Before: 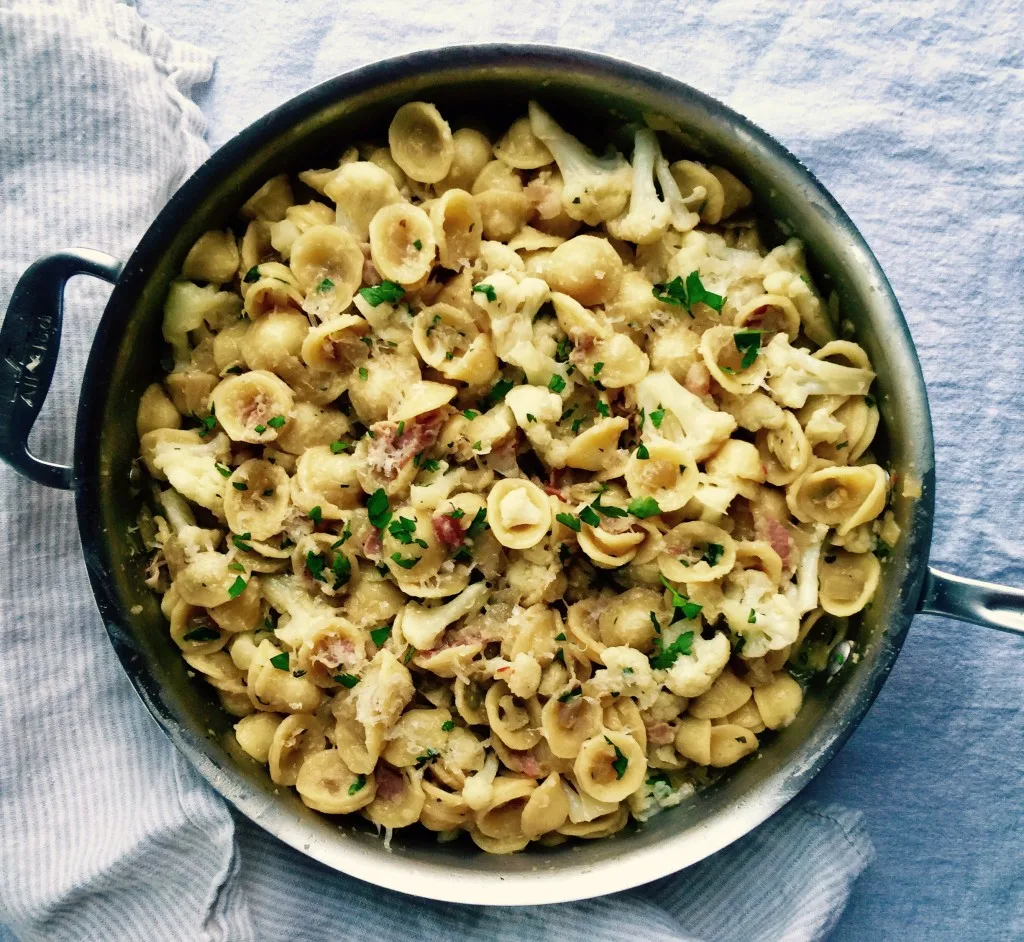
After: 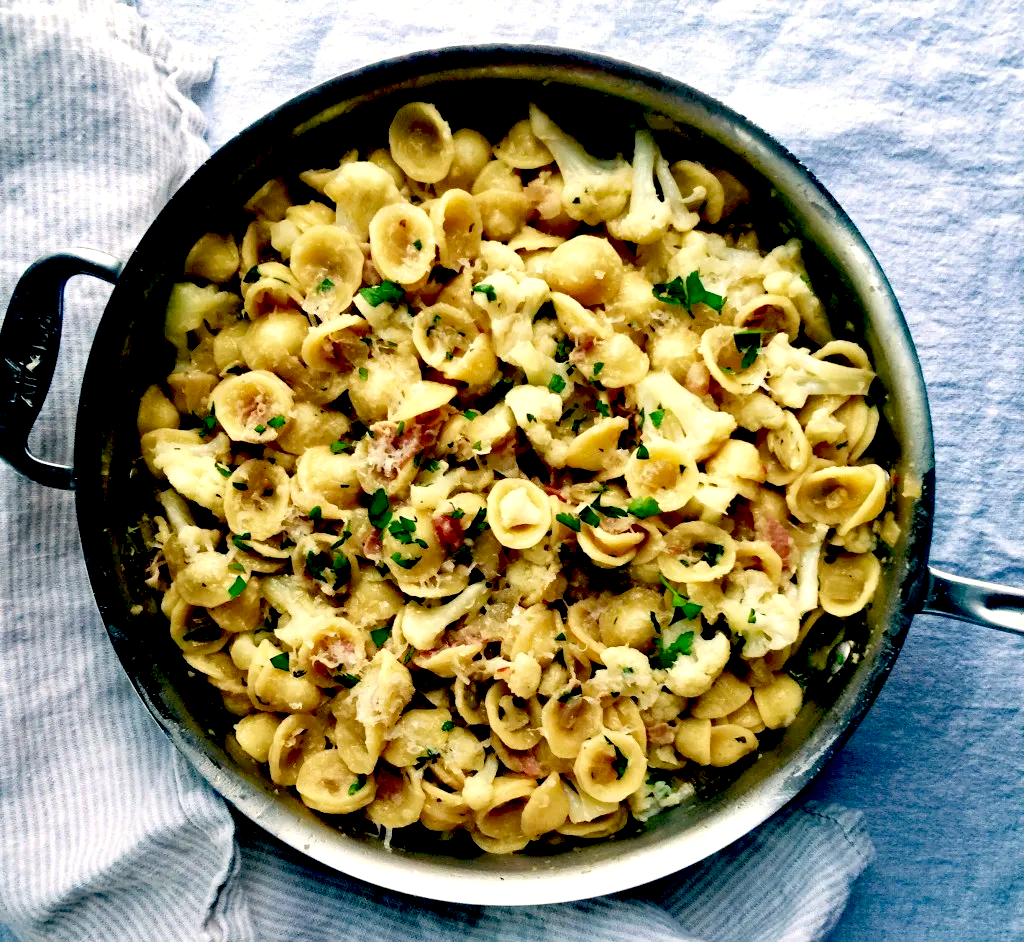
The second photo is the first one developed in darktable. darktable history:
haze removal: compatibility mode true, adaptive false
exposure: black level correction 0.03, exposure 0.313 EV, compensate highlight preservation false
